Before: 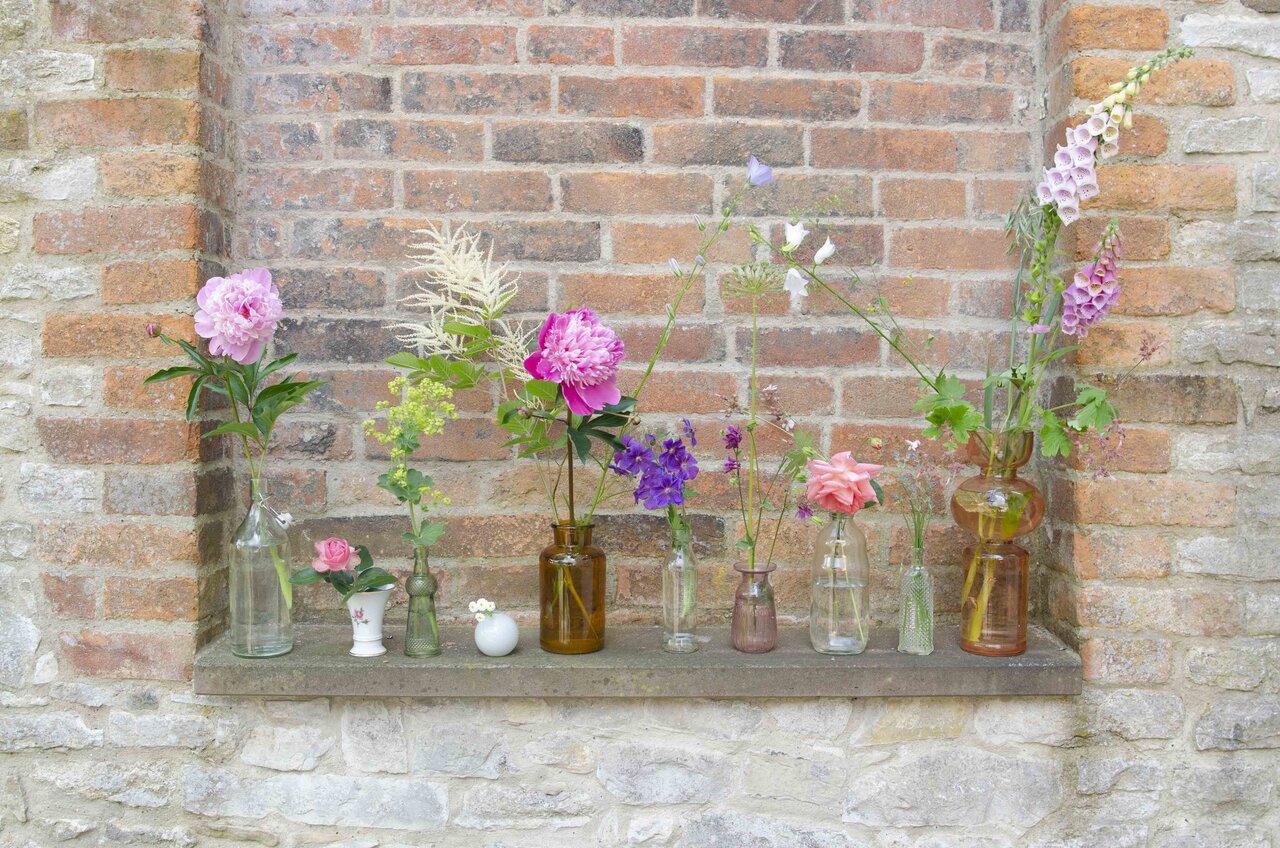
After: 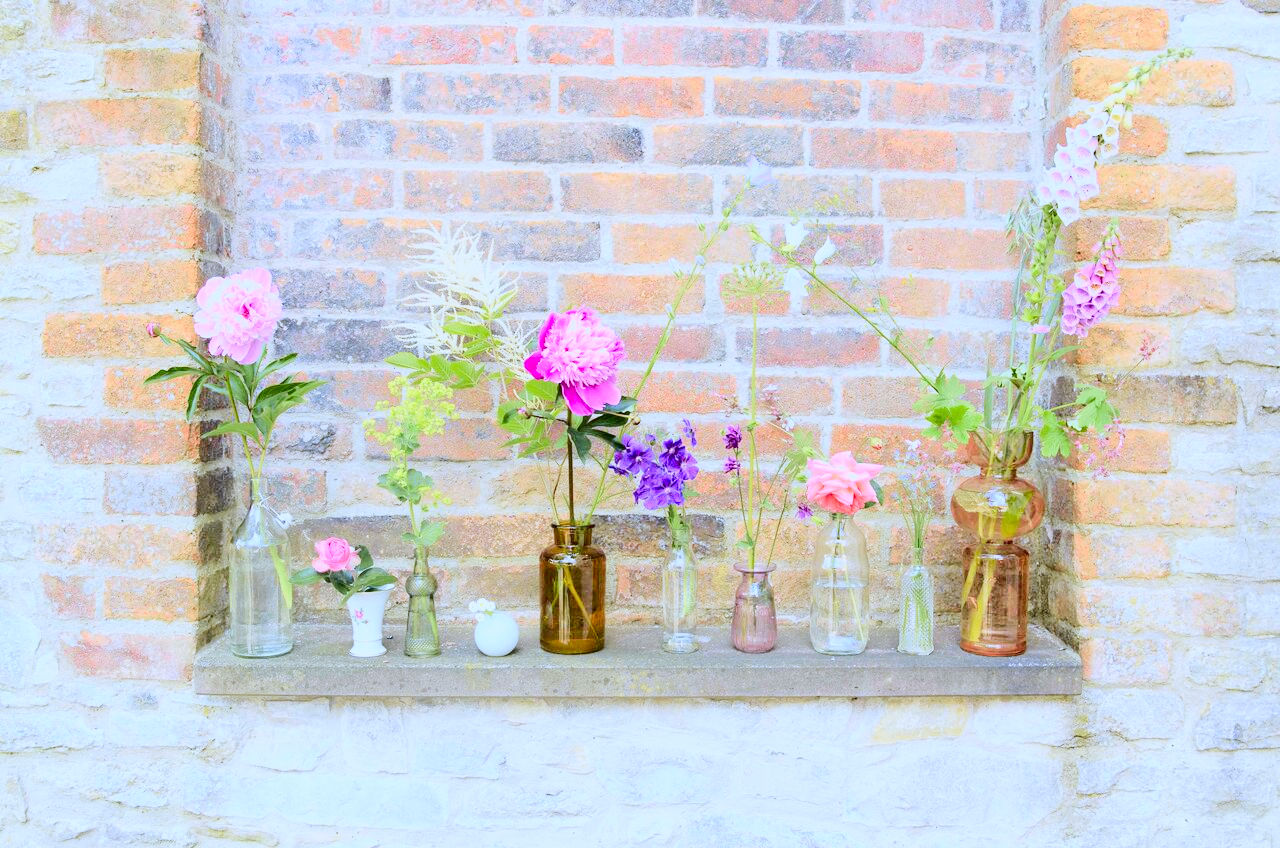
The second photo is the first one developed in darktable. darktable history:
tone curve: curves: ch0 [(0, 0.021) (0.049, 0.044) (0.158, 0.113) (0.351, 0.331) (0.485, 0.505) (0.656, 0.696) (0.868, 0.887) (1, 0.969)]; ch1 [(0, 0) (0.322, 0.328) (0.434, 0.438) (0.473, 0.477) (0.502, 0.503) (0.522, 0.526) (0.564, 0.591) (0.602, 0.632) (0.677, 0.701) (0.859, 0.885) (1, 1)]; ch2 [(0, 0) (0.33, 0.301) (0.452, 0.434) (0.502, 0.505) (0.535, 0.554) (0.565, 0.598) (0.618, 0.629) (1, 1)], color space Lab, independent channels, preserve colors none
base curve: curves: ch0 [(0, 0) (0.025, 0.046) (0.112, 0.277) (0.467, 0.74) (0.814, 0.929) (1, 0.942)]
color balance rgb: on, module defaults
exposure: black level correction 0.009, exposure -0.159 EV, compensate highlight preservation false
white balance: red 0.926, green 1.003, blue 1.133
